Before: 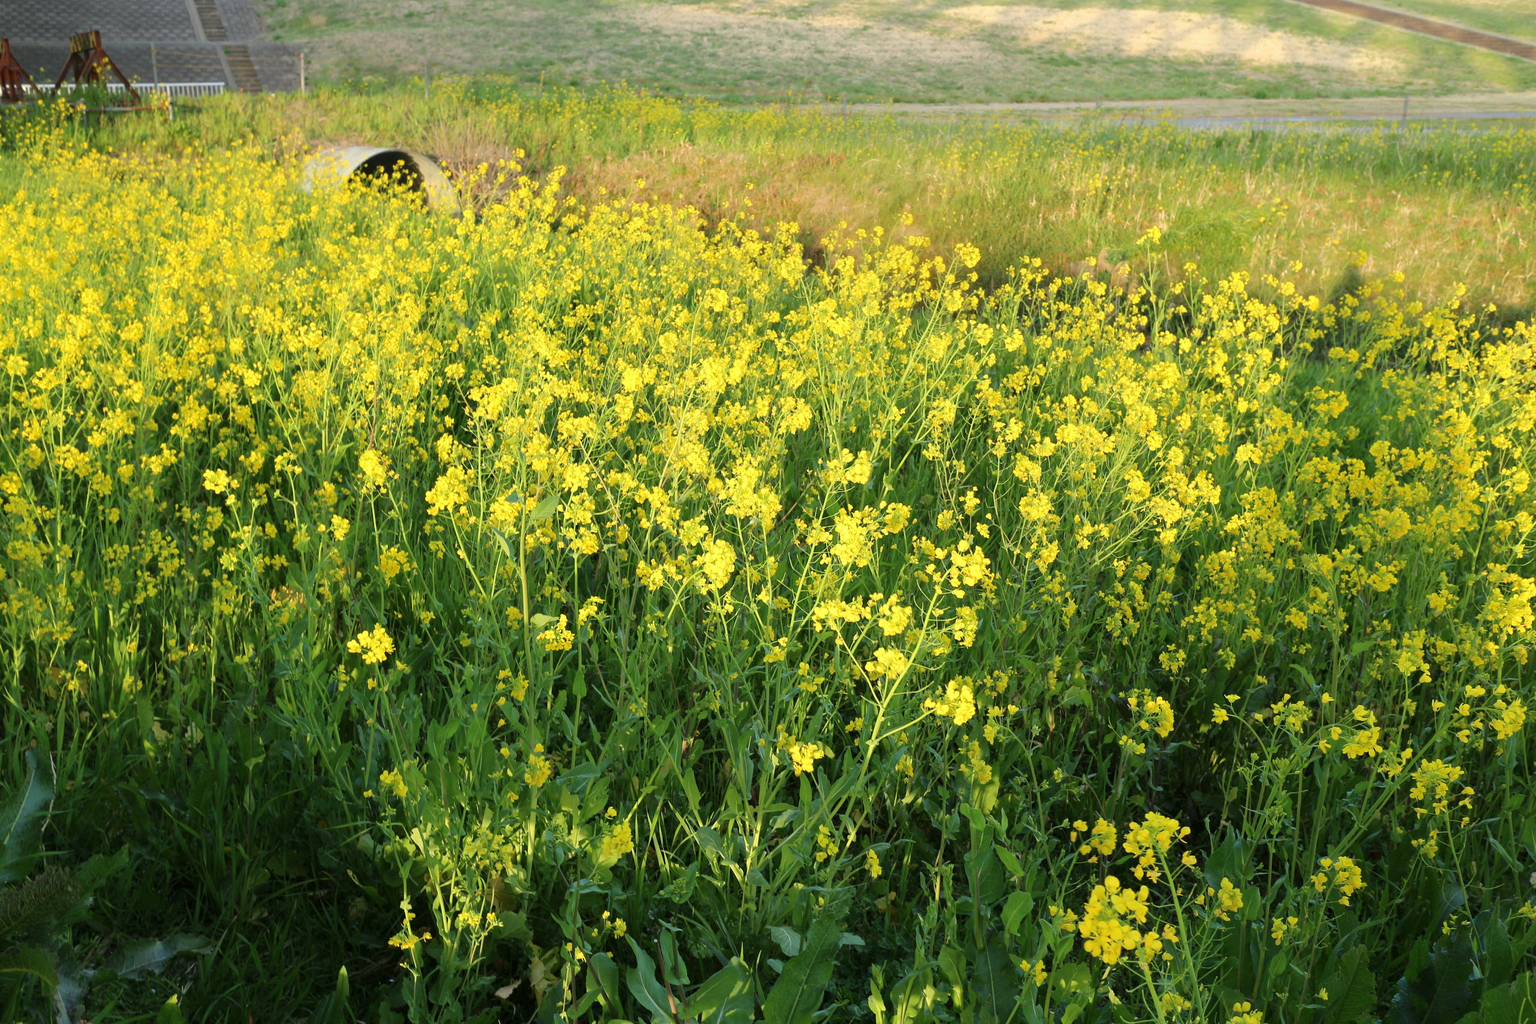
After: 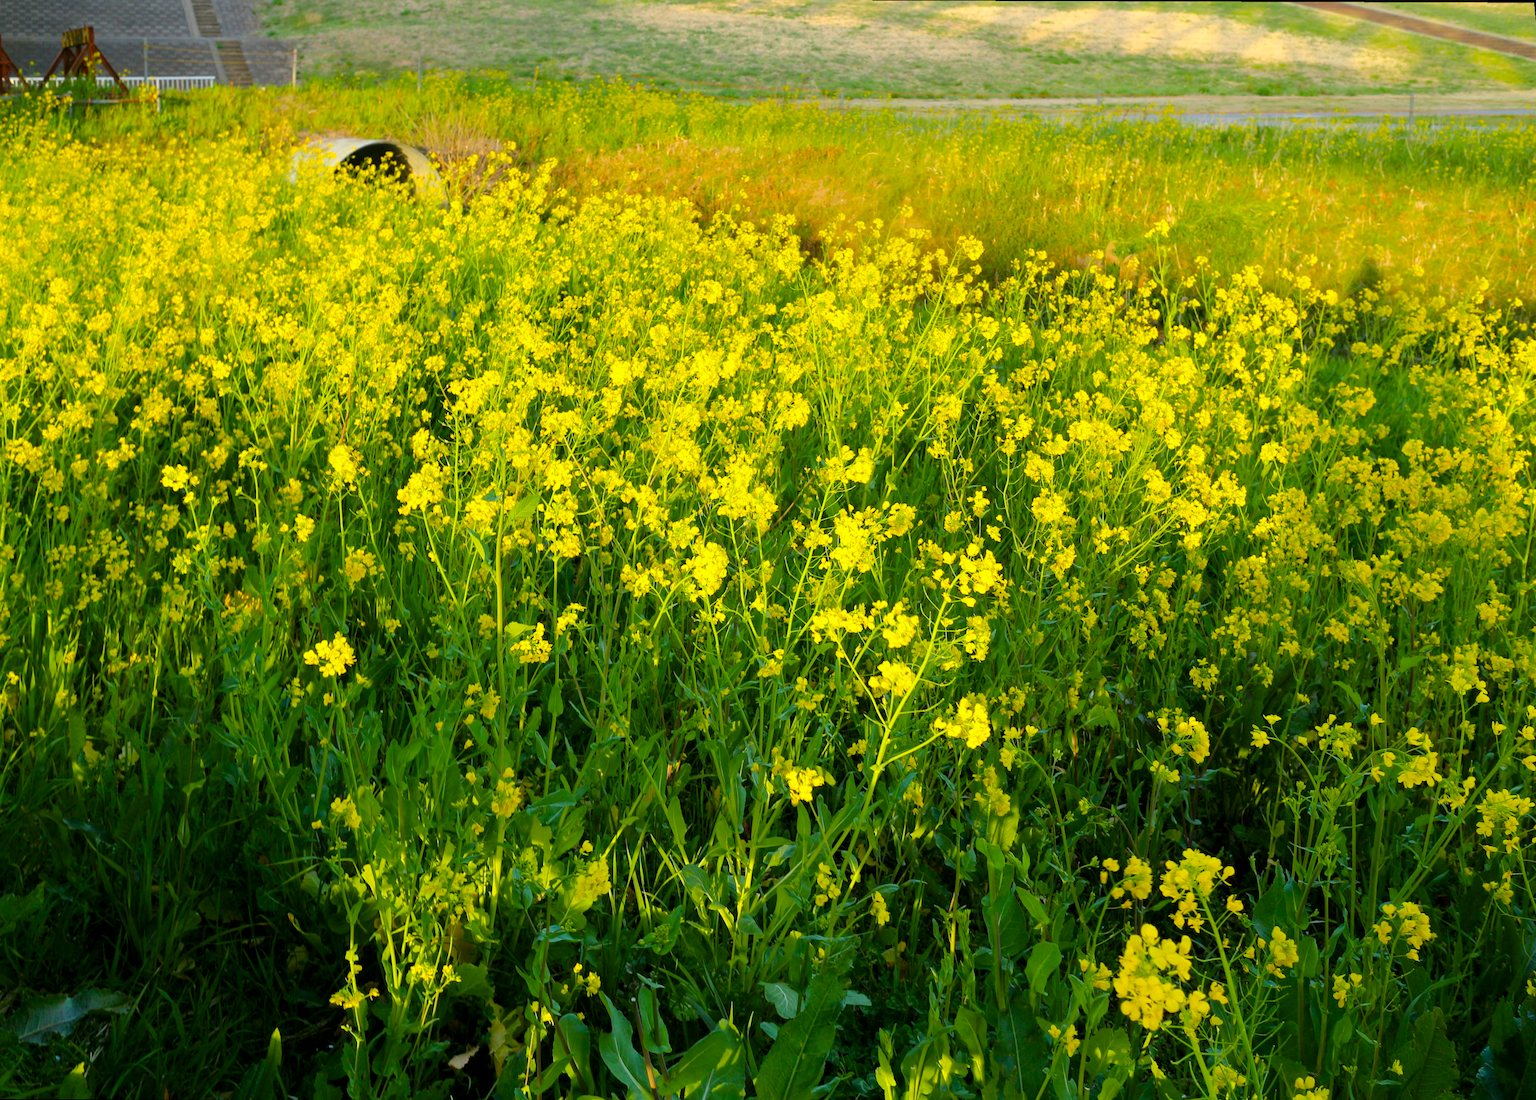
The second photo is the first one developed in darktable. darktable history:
exposure: black level correction 0.004, exposure 0.014 EV, compensate highlight preservation false
rotate and perspective: rotation 0.215°, lens shift (vertical) -0.139, crop left 0.069, crop right 0.939, crop top 0.002, crop bottom 0.996
color balance rgb: perceptual saturation grading › global saturation 30%, global vibrance 30%
